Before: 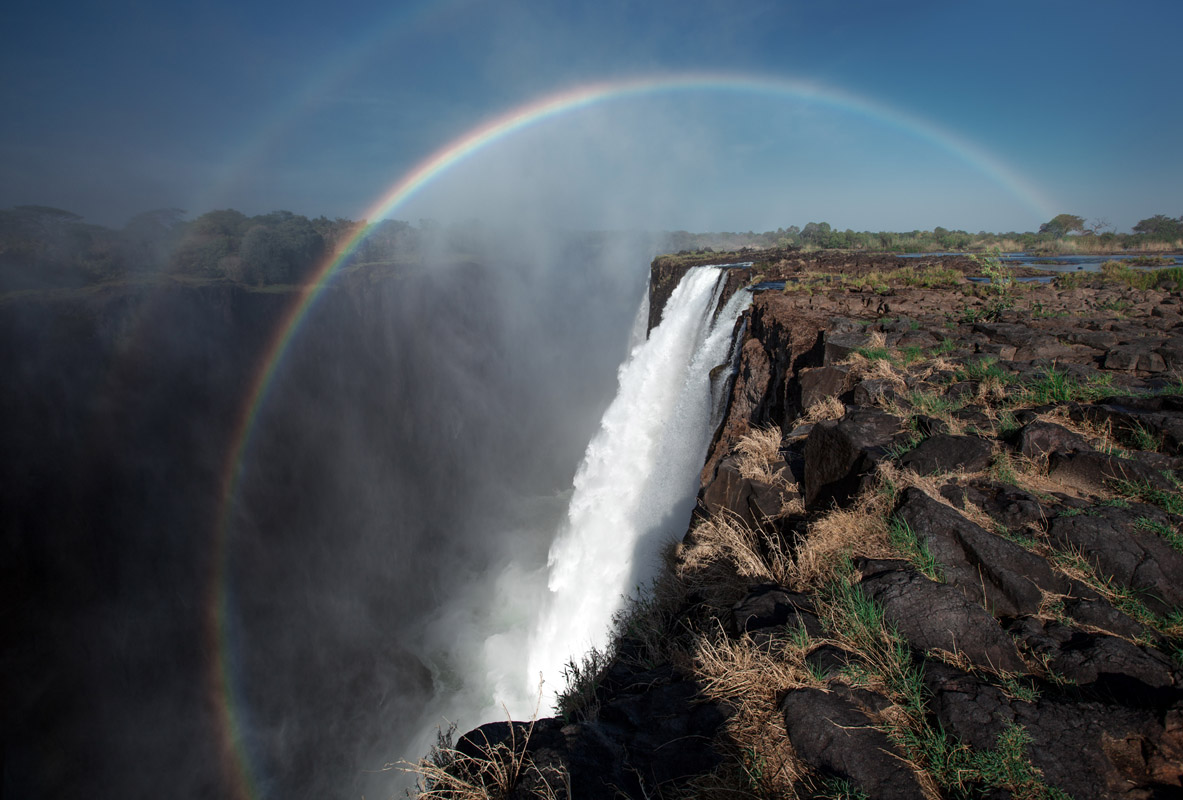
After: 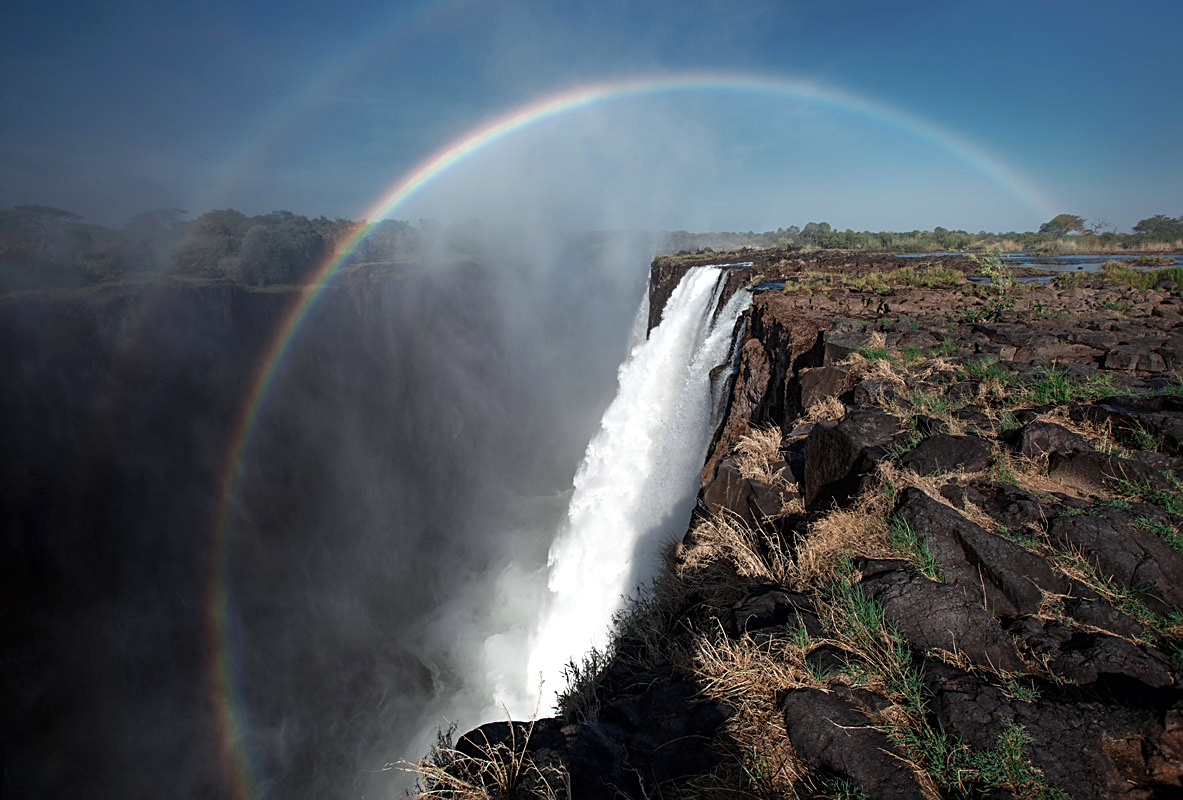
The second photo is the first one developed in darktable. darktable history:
sharpen: on, module defaults
levels: levels [0, 0.476, 0.951]
